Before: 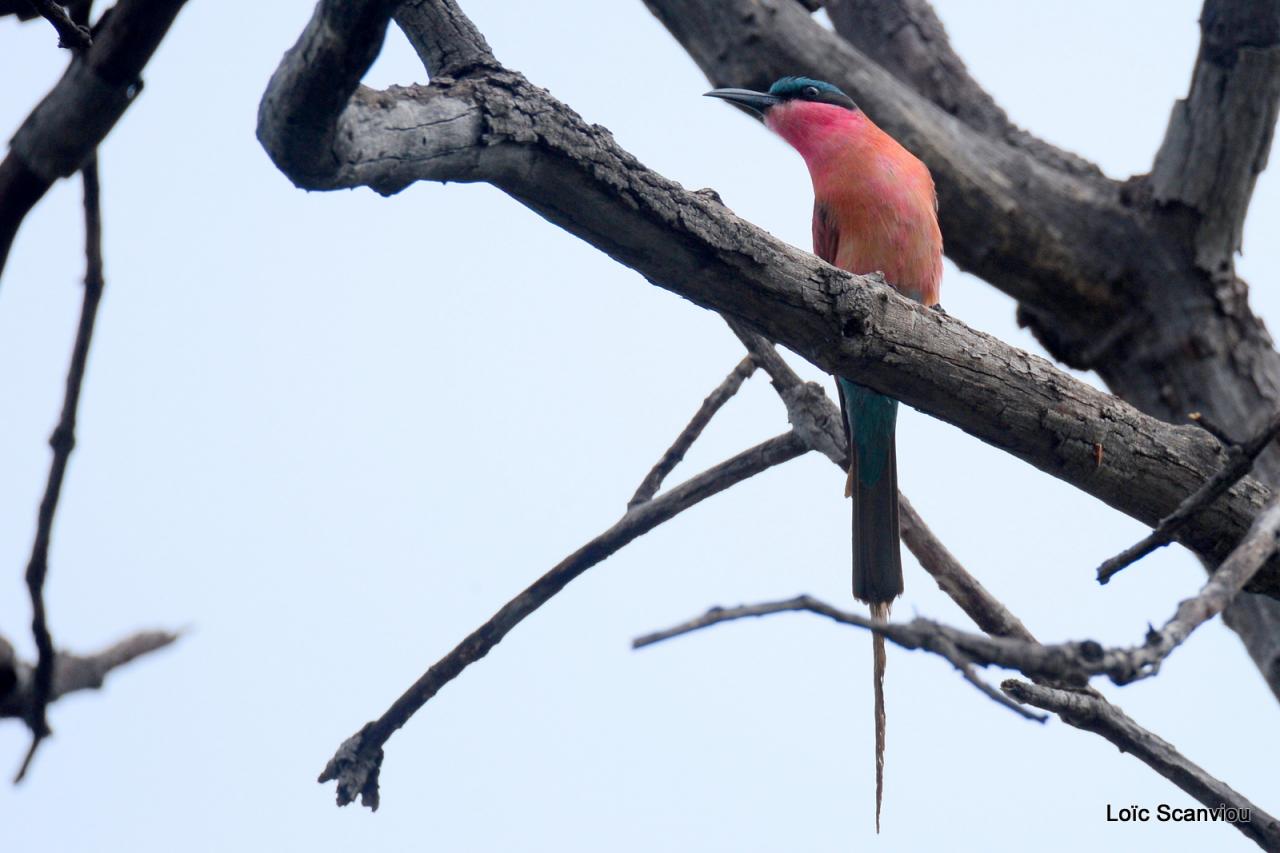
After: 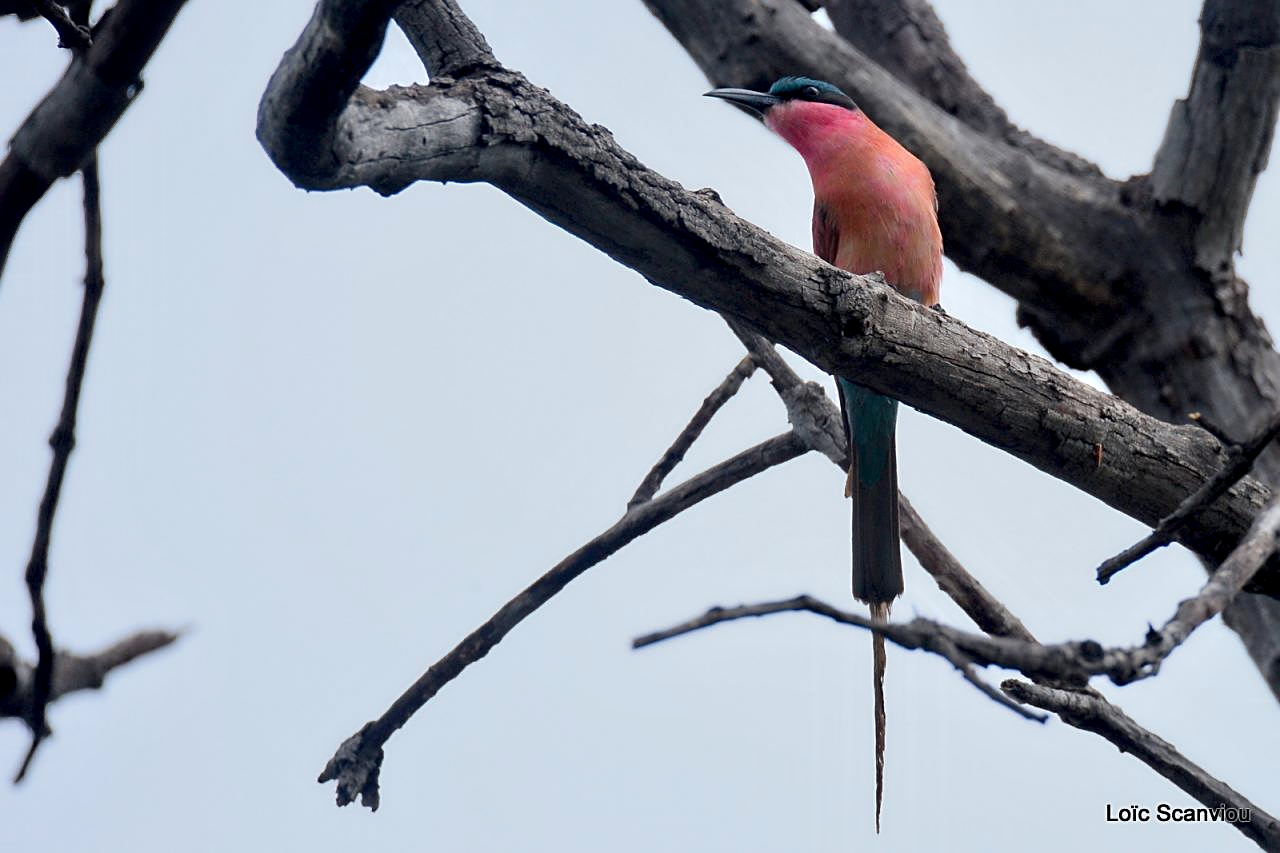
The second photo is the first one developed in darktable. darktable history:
contrast equalizer: octaves 7, y [[0.514, 0.573, 0.581, 0.508, 0.5, 0.5], [0.5 ×6], [0.5 ×6], [0 ×6], [0 ×6]]
sharpen: amount 0.496
exposure: exposure -0.298 EV, compensate exposure bias true, compensate highlight preservation false
